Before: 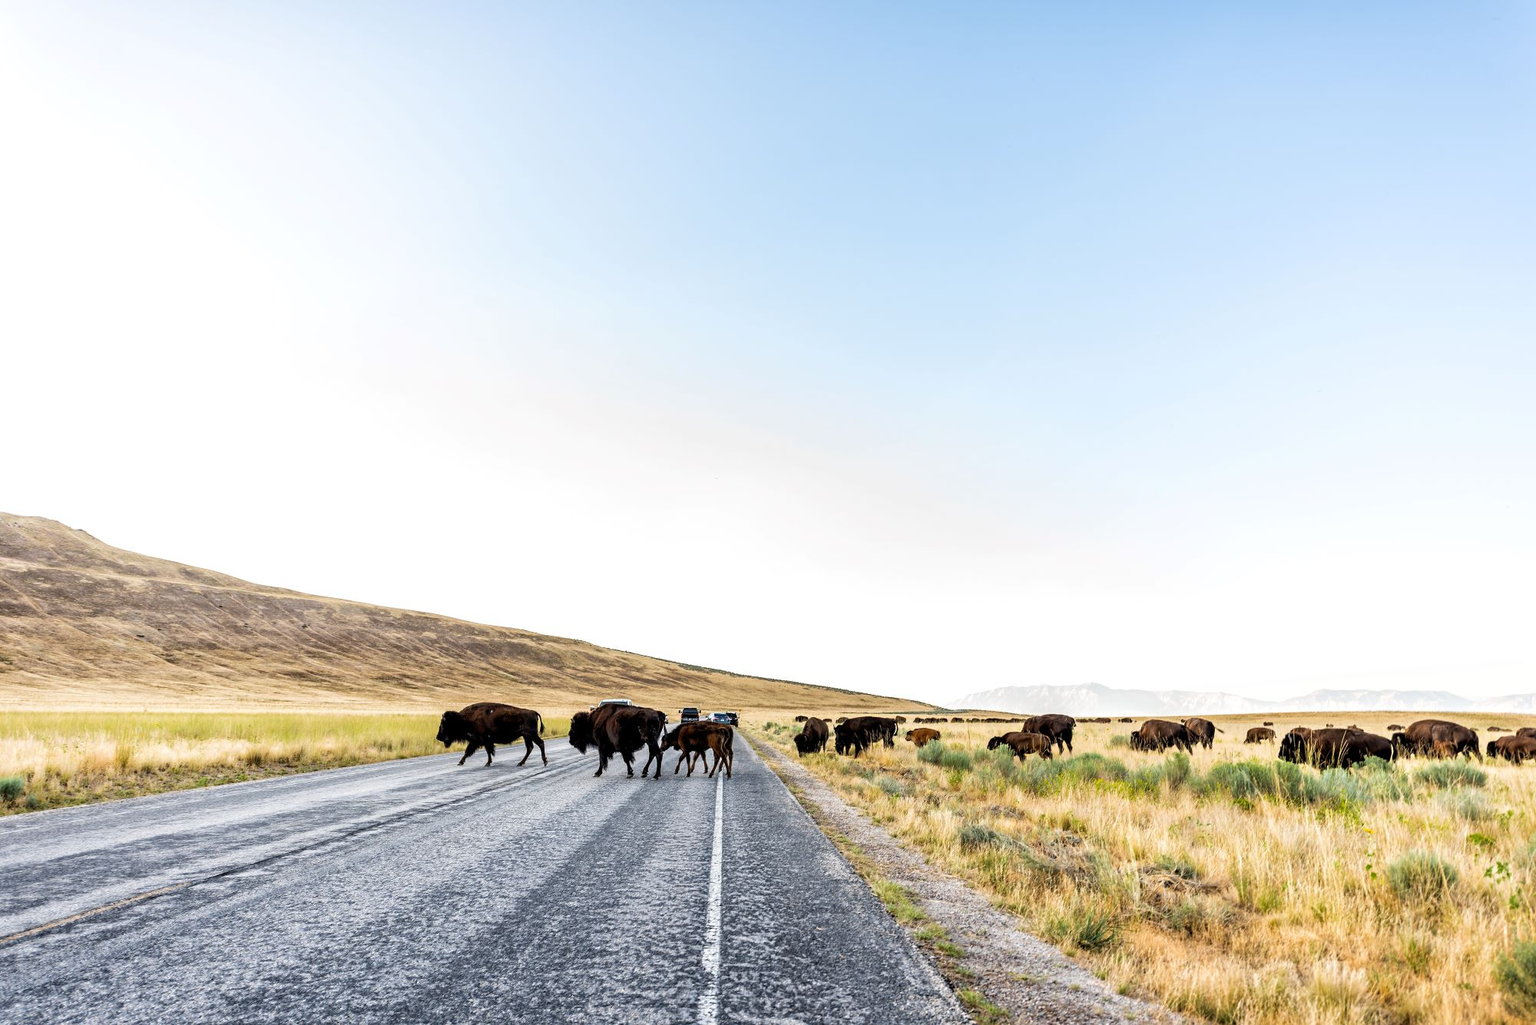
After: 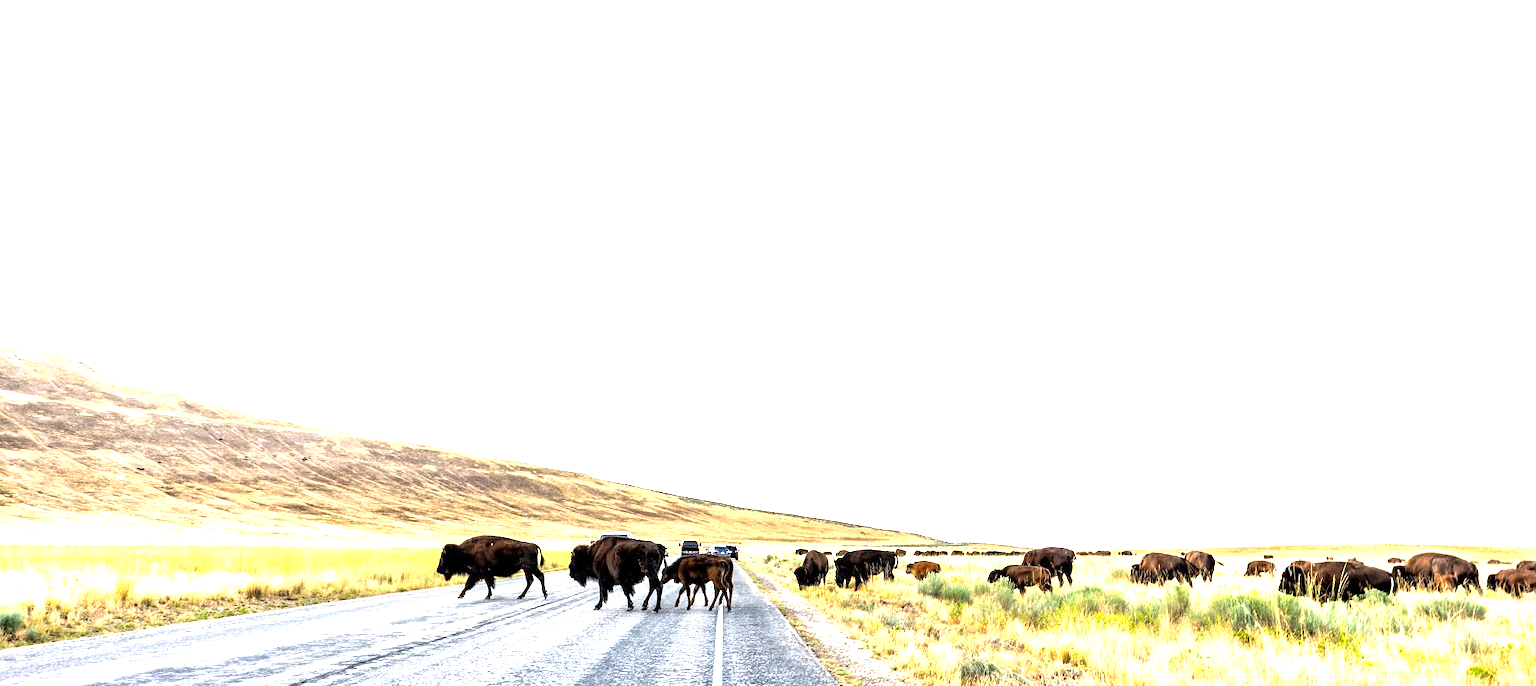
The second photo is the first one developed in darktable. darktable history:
exposure: exposure 1.231 EV, compensate highlight preservation false
crop: top 16.333%, bottom 16.693%
base curve: curves: ch0 [(0, 0) (0.472, 0.455) (1, 1)], preserve colors none
